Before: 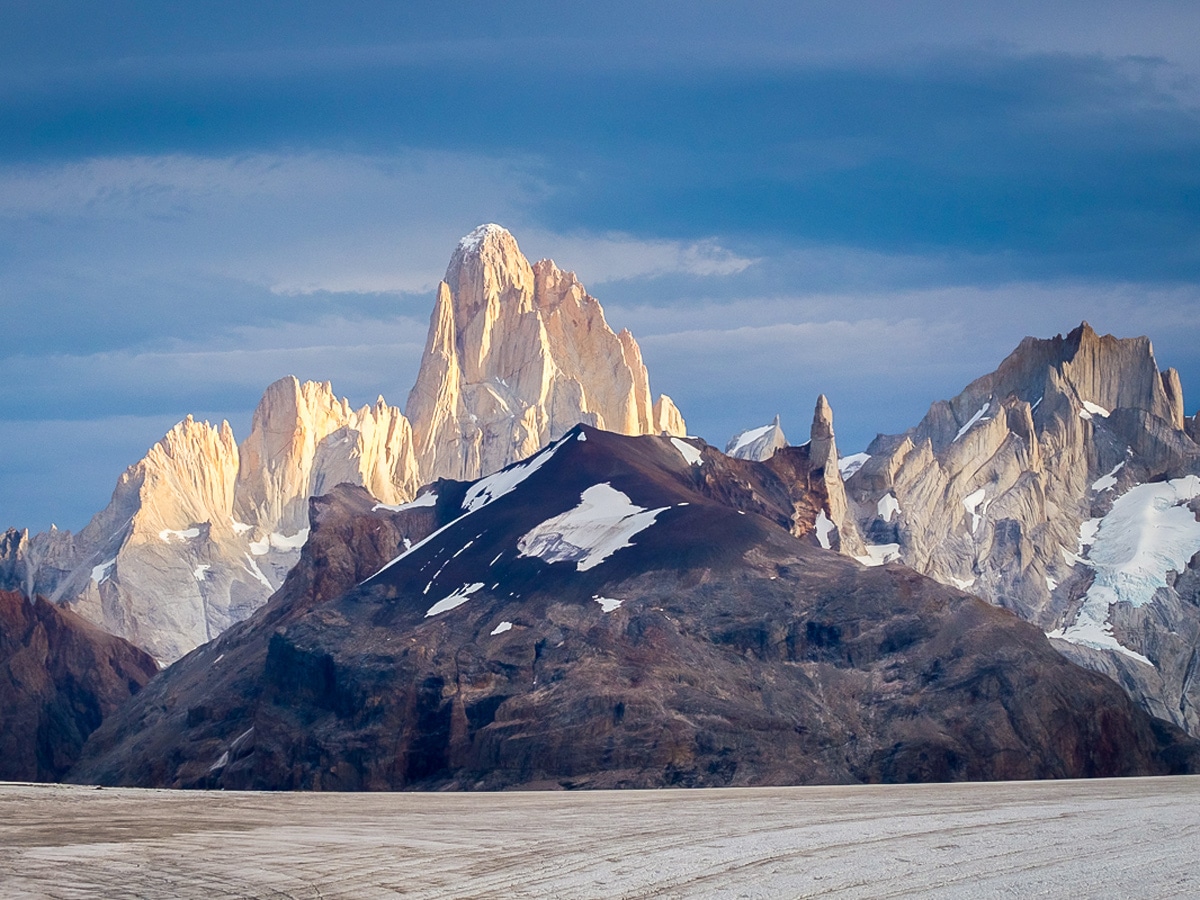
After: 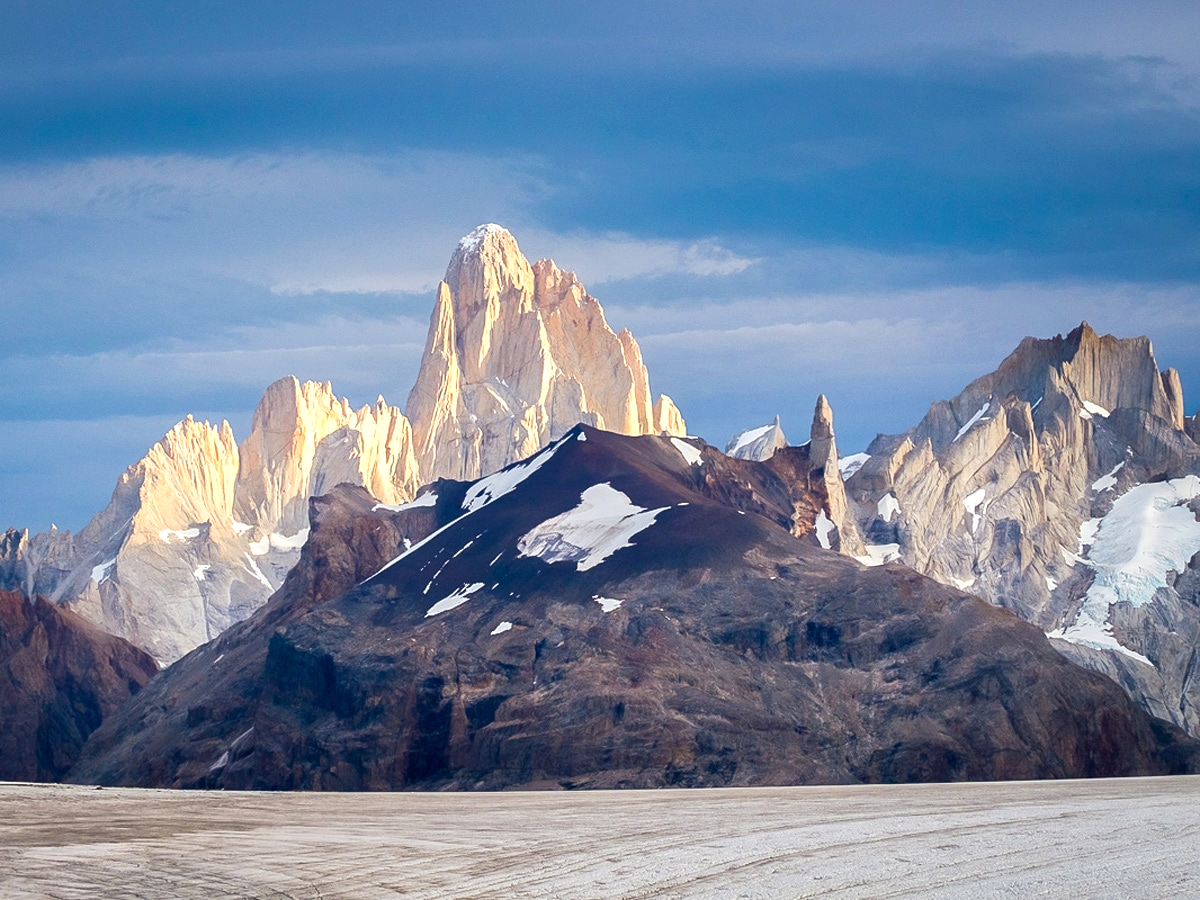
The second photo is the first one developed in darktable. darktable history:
exposure: exposure 0.289 EV, compensate highlight preservation false
